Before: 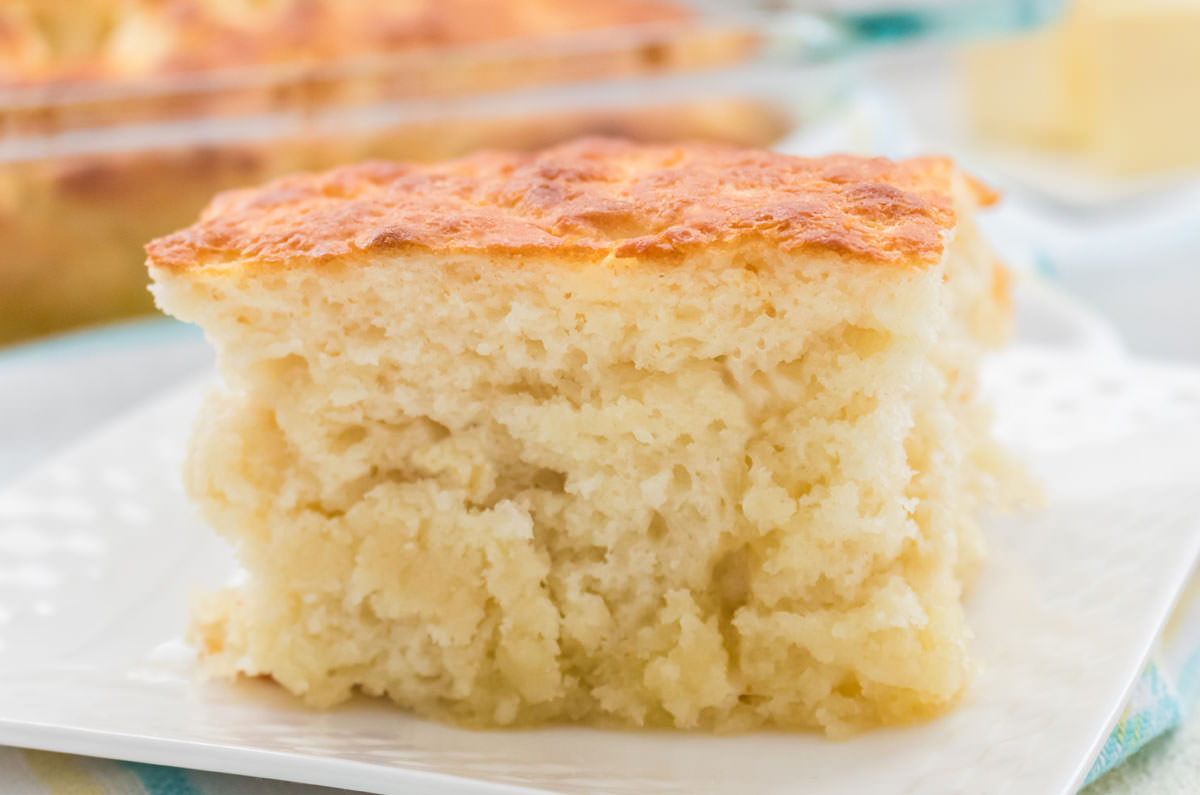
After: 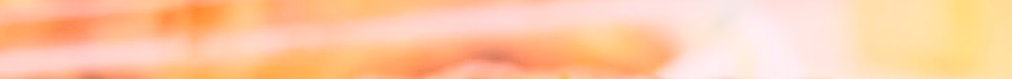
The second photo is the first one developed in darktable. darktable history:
crop and rotate: left 9.644%, top 9.491%, right 6.021%, bottom 80.509%
contrast brightness saturation: contrast 0.2, brightness 0.16, saturation 0.22
color correction: highlights a* 12.23, highlights b* 5.41
